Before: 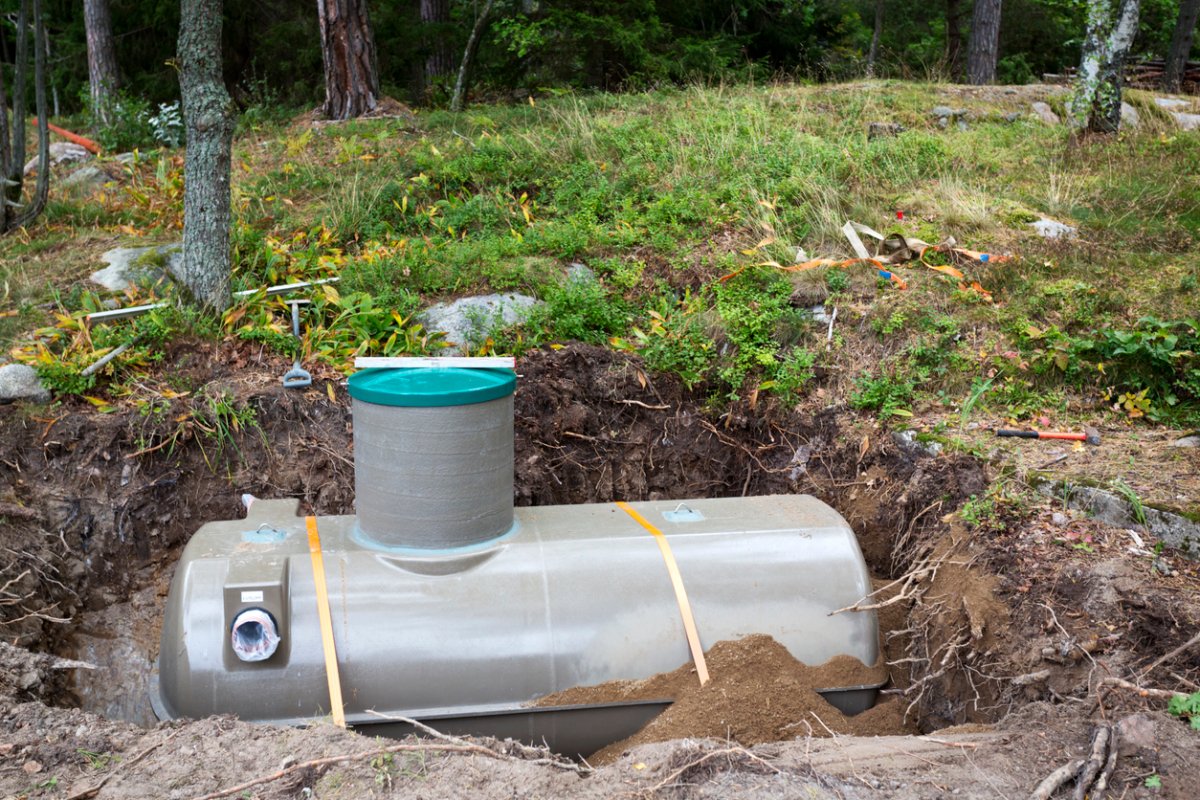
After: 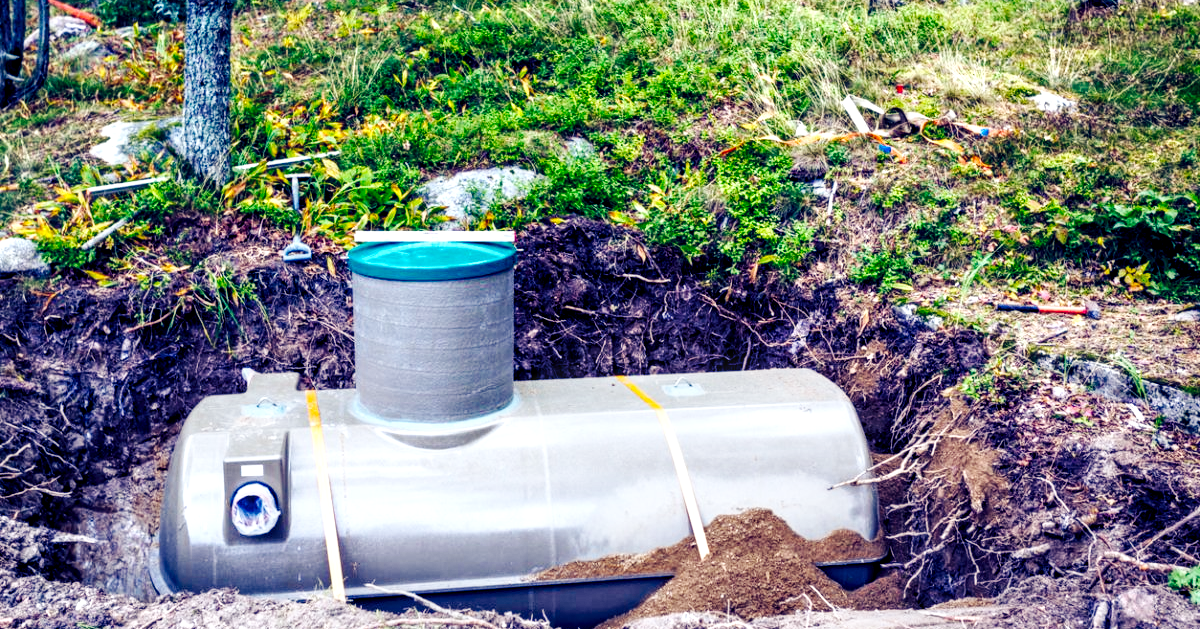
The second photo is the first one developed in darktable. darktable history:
local contrast: detail 150%
color balance rgb: shadows lift › luminance -41.13%, shadows lift › chroma 14.13%, shadows lift › hue 260°, power › luminance -3.76%, power › chroma 0.56%, power › hue 40.37°, highlights gain › luminance 16.81%, highlights gain › chroma 2.94%, highlights gain › hue 260°, global offset › luminance -0.29%, global offset › chroma 0.31%, global offset › hue 260°, perceptual saturation grading › global saturation 20%, perceptual saturation grading › highlights -13.92%, perceptual saturation grading › shadows 50%
base curve: curves: ch0 [(0, 0) (0.036, 0.025) (0.121, 0.166) (0.206, 0.329) (0.605, 0.79) (1, 1)], preserve colors none
crop and rotate: top 15.774%, bottom 5.506%
